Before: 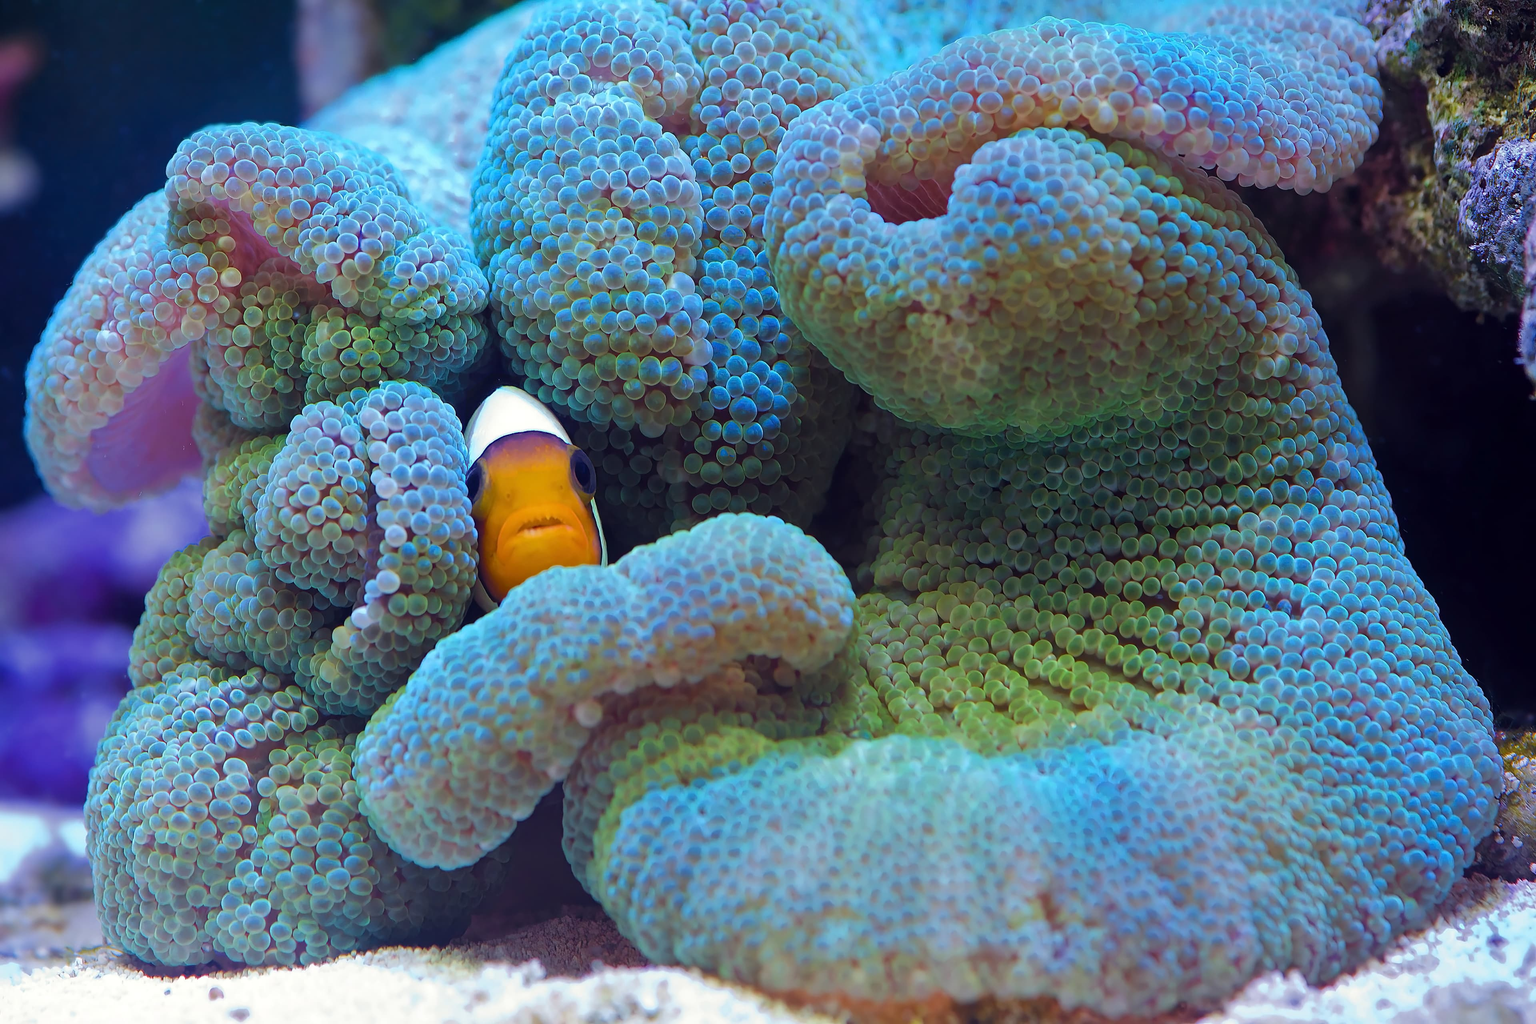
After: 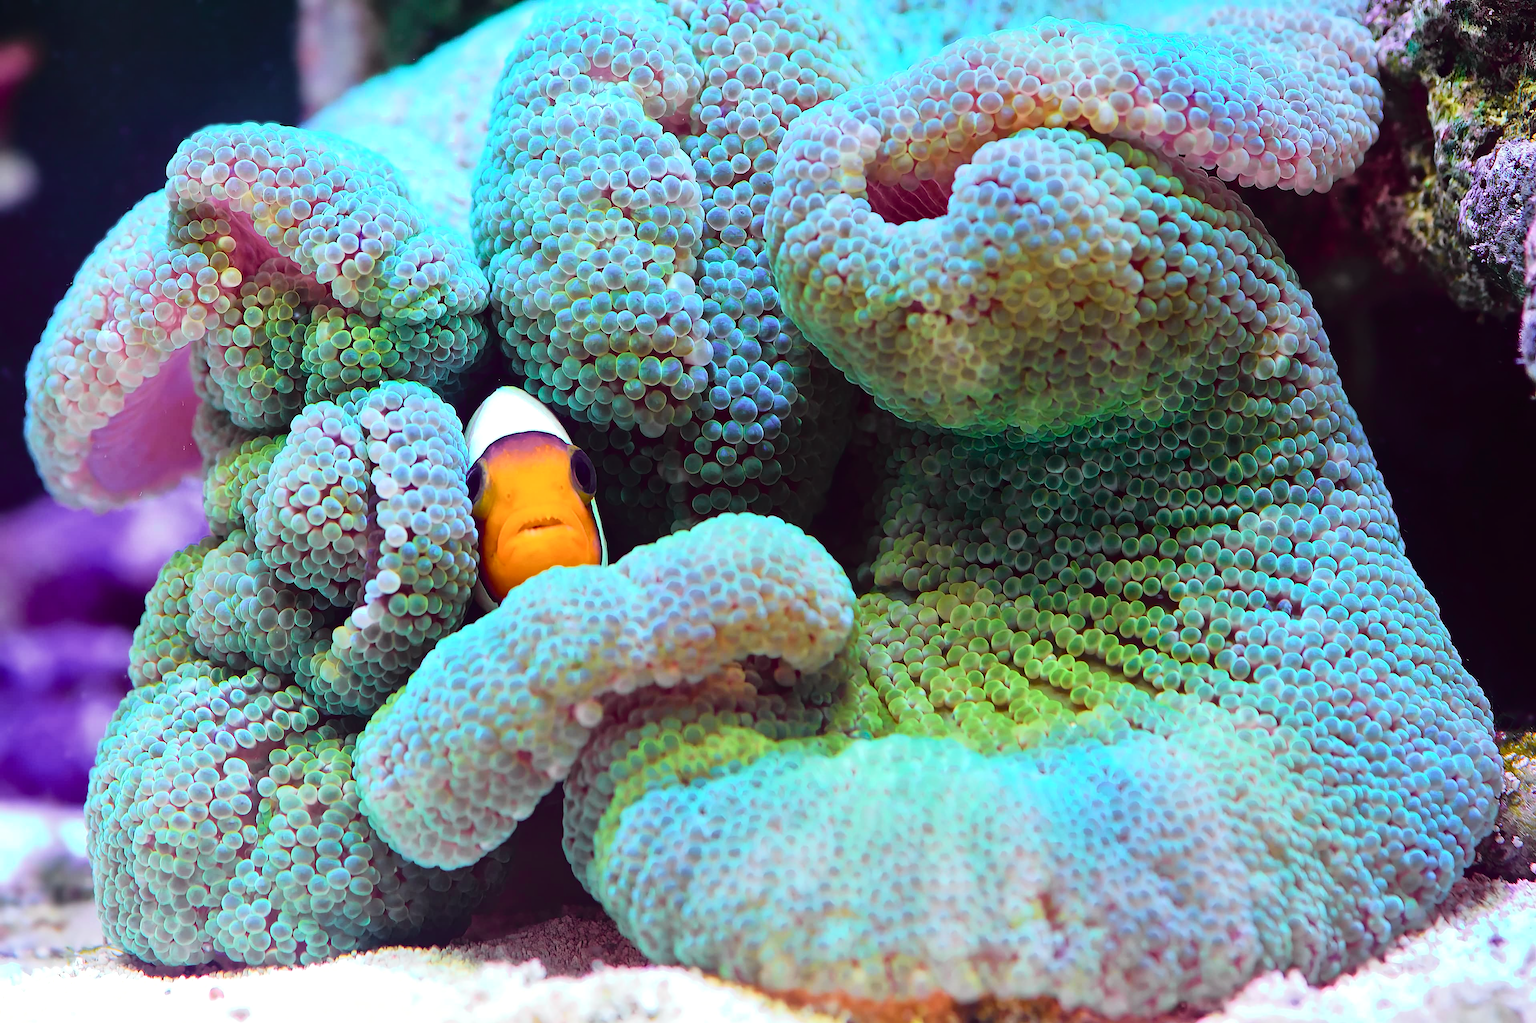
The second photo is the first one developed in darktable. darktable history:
tone curve: curves: ch0 [(0, 0.014) (0.17, 0.099) (0.398, 0.423) (0.725, 0.828) (0.872, 0.918) (1, 0.981)]; ch1 [(0, 0) (0.402, 0.36) (0.489, 0.491) (0.5, 0.503) (0.515, 0.52) (0.545, 0.572) (0.615, 0.662) (0.701, 0.725) (1, 1)]; ch2 [(0, 0) (0.42, 0.458) (0.485, 0.499) (0.503, 0.503) (0.531, 0.542) (0.561, 0.594) (0.644, 0.694) (0.717, 0.753) (1, 0.991)], color space Lab, independent channels, preserve colors none
local contrast: mode bilateral grid, contrast 100, coarseness 100, detail 108%, midtone range 0.2
exposure: exposure 0.347 EV, compensate highlight preservation false
